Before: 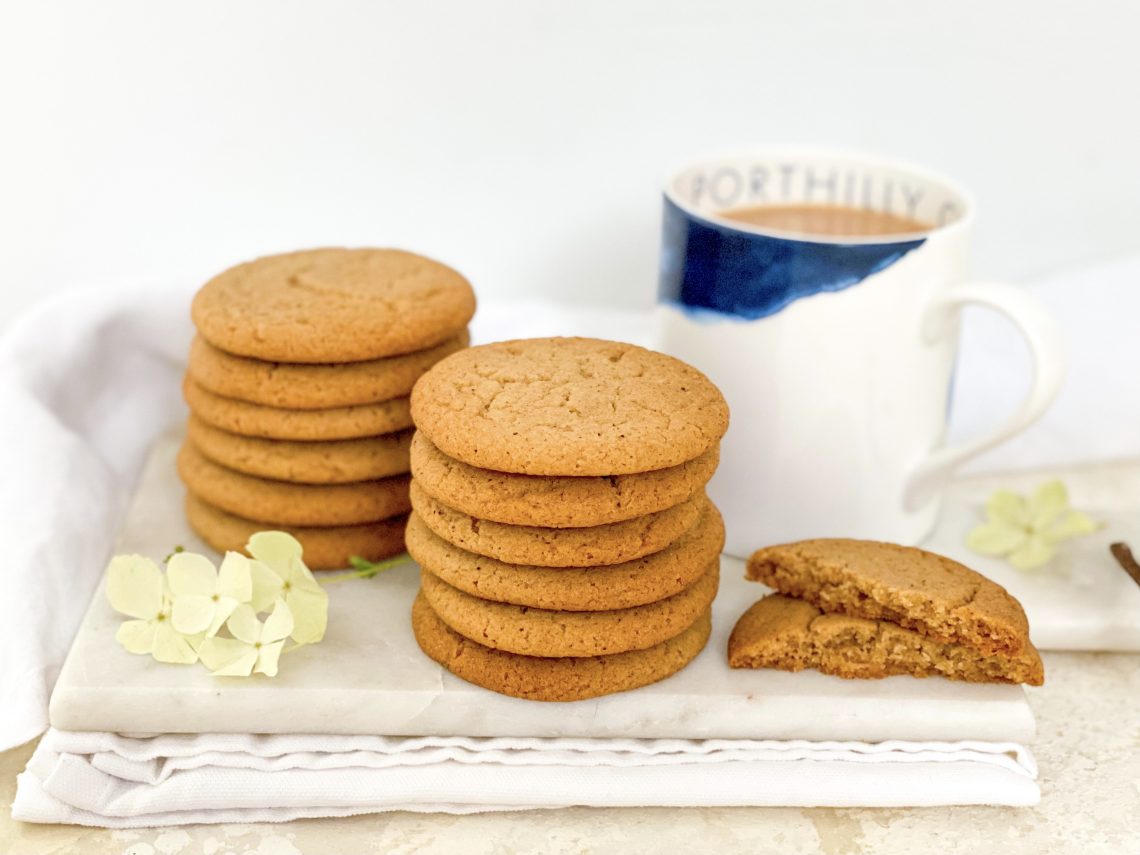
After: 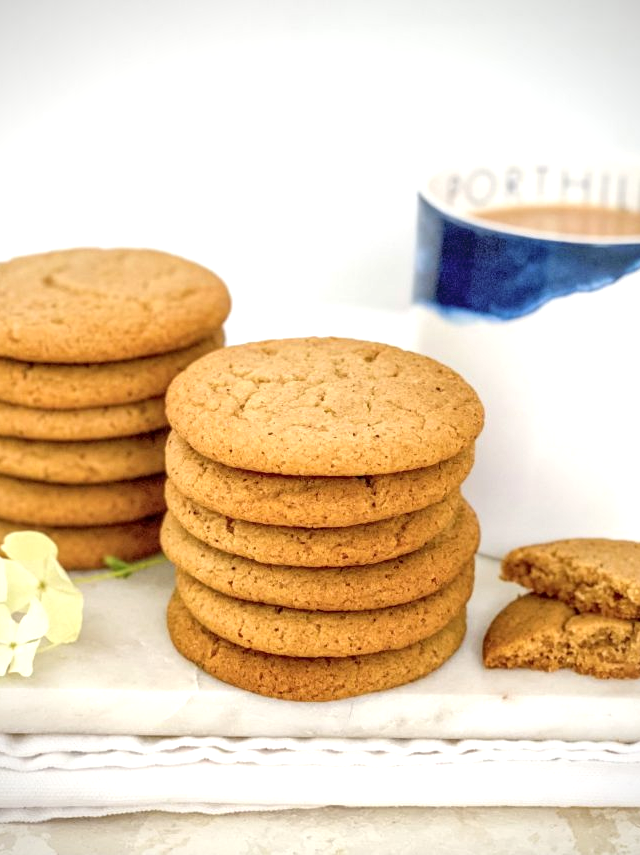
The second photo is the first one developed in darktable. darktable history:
crop: left 21.504%, right 22.322%
exposure: exposure 0.356 EV, compensate exposure bias true, compensate highlight preservation false
local contrast: on, module defaults
vignetting: fall-off radius 61.25%, brightness -0.581, saturation -0.127
